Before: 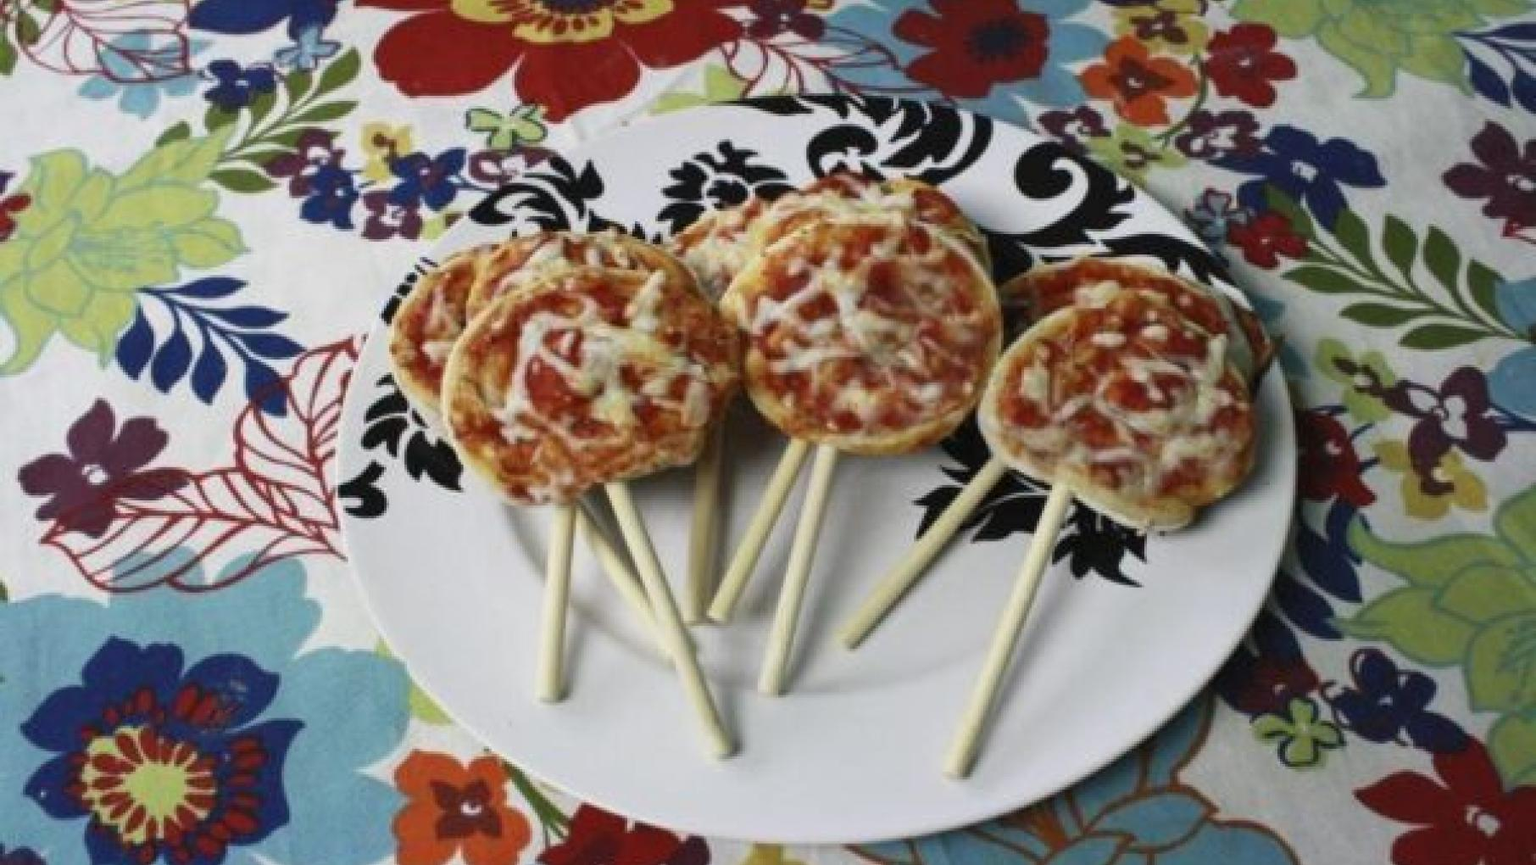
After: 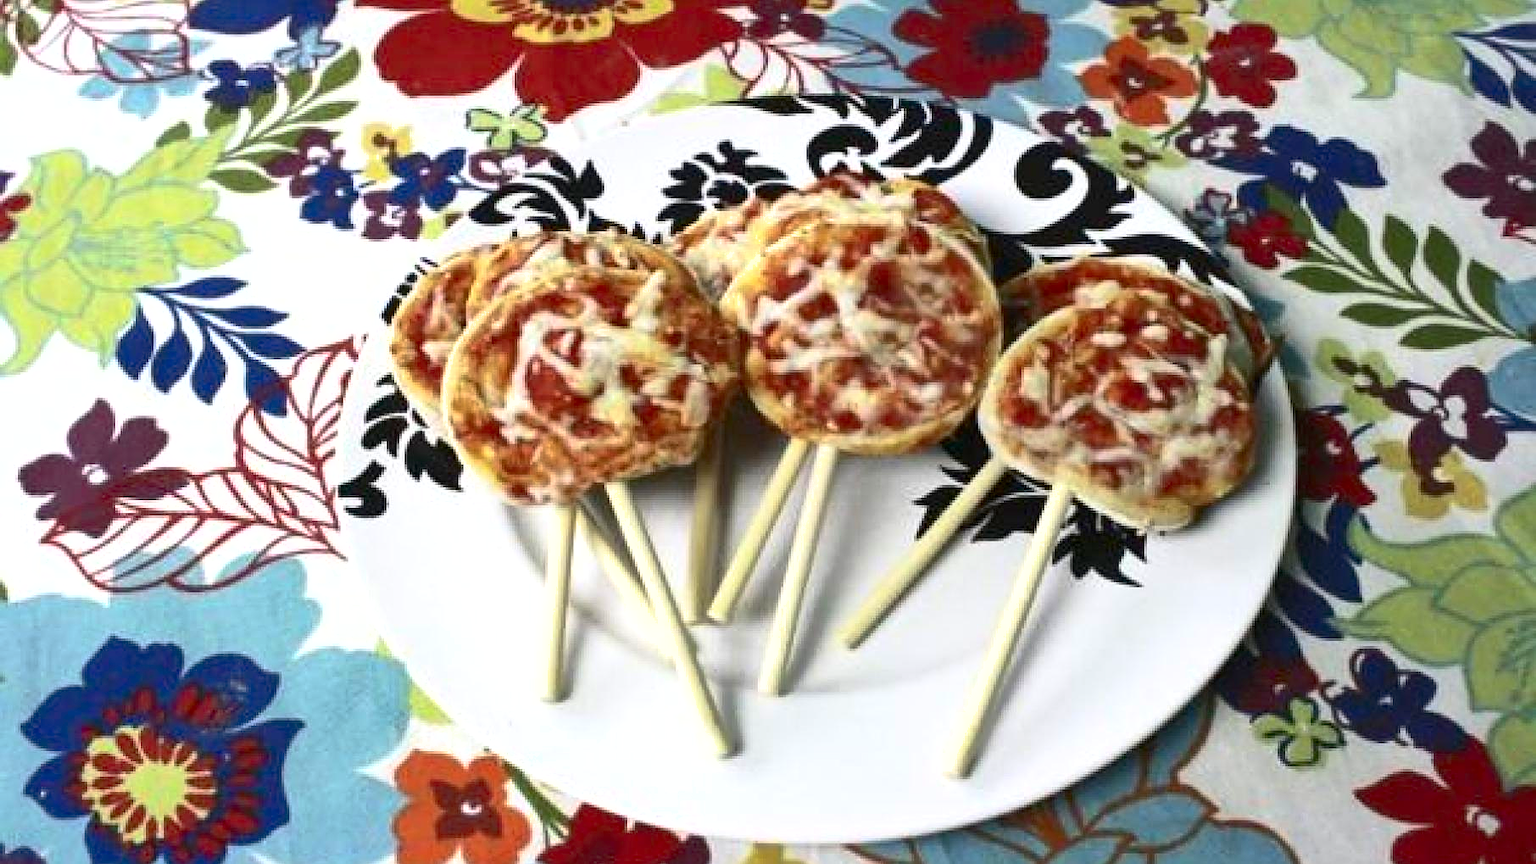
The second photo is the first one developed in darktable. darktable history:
exposure: exposure 0.661 EV, compensate highlight preservation false
contrast brightness saturation: contrast 0.28
sharpen: on, module defaults
shadows and highlights: on, module defaults
